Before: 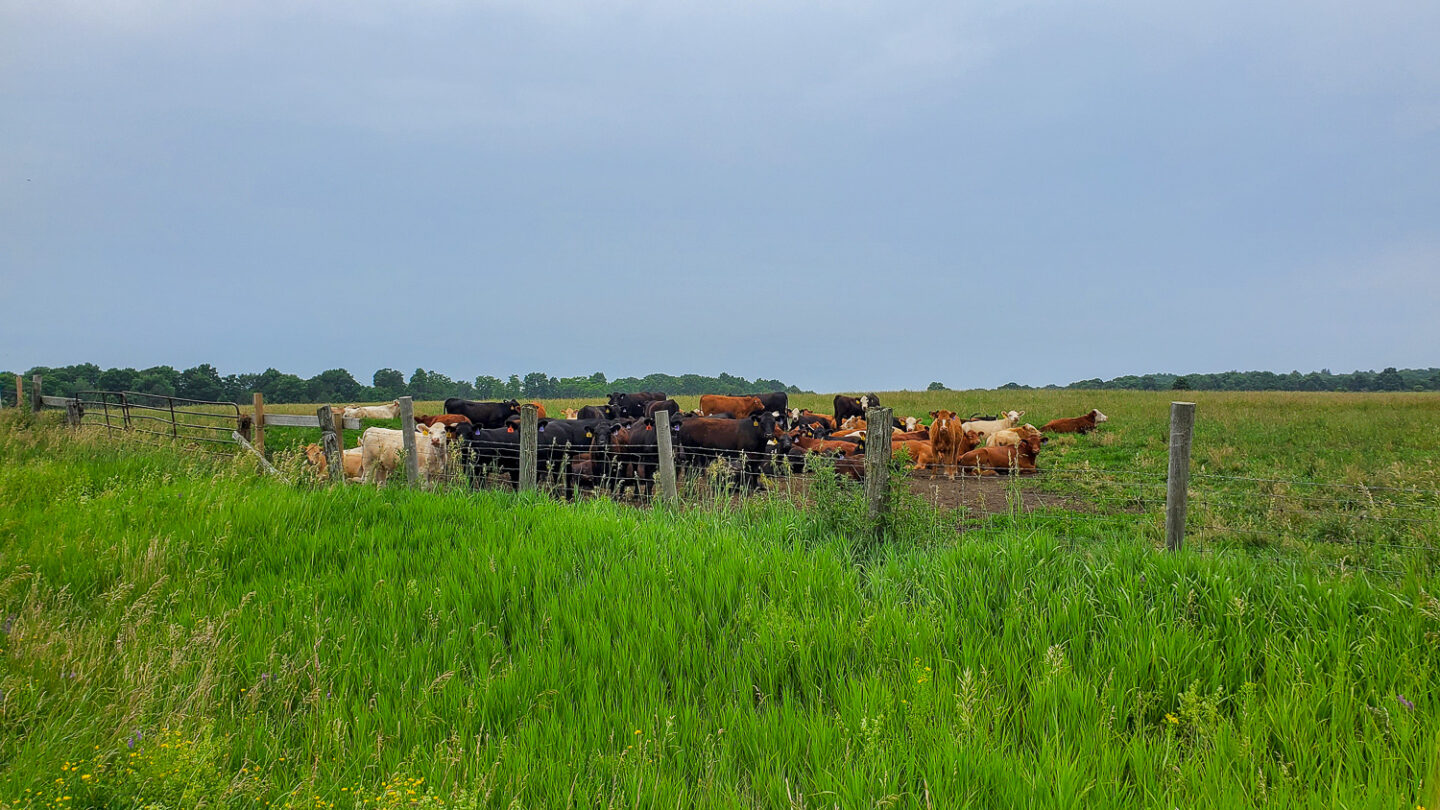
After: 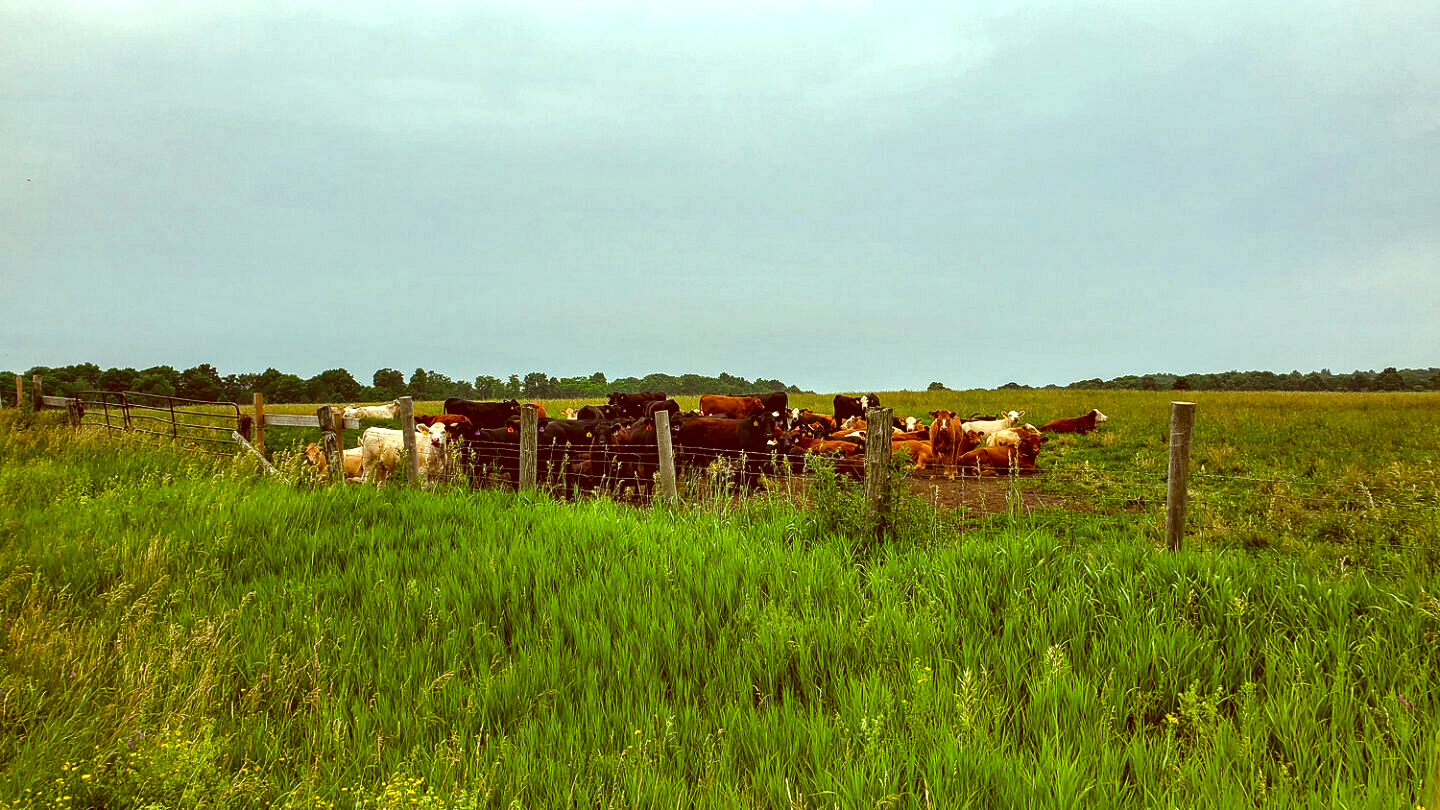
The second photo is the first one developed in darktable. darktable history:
color correction: highlights a* 9.03, highlights b* 8.71, shadows a* 40, shadows b* 40, saturation 0.8
color balance rgb: shadows lift › luminance -7.7%, shadows lift › chroma 2.13%, shadows lift › hue 165.27°, power › luminance -7.77%, power › chroma 1.1%, power › hue 215.88°, highlights gain › luminance 15.15%, highlights gain › chroma 7%, highlights gain › hue 125.57°, global offset › luminance -0.33%, global offset › chroma 0.11%, global offset › hue 165.27°, perceptual saturation grading › global saturation 24.42%, perceptual saturation grading › highlights -24.42%, perceptual saturation grading › mid-tones 24.42%, perceptual saturation grading › shadows 40%, perceptual brilliance grading › global brilliance -5%, perceptual brilliance grading › highlights 24.42%, perceptual brilliance grading › mid-tones 7%, perceptual brilliance grading › shadows -5%
haze removal: compatibility mode true, adaptive false
